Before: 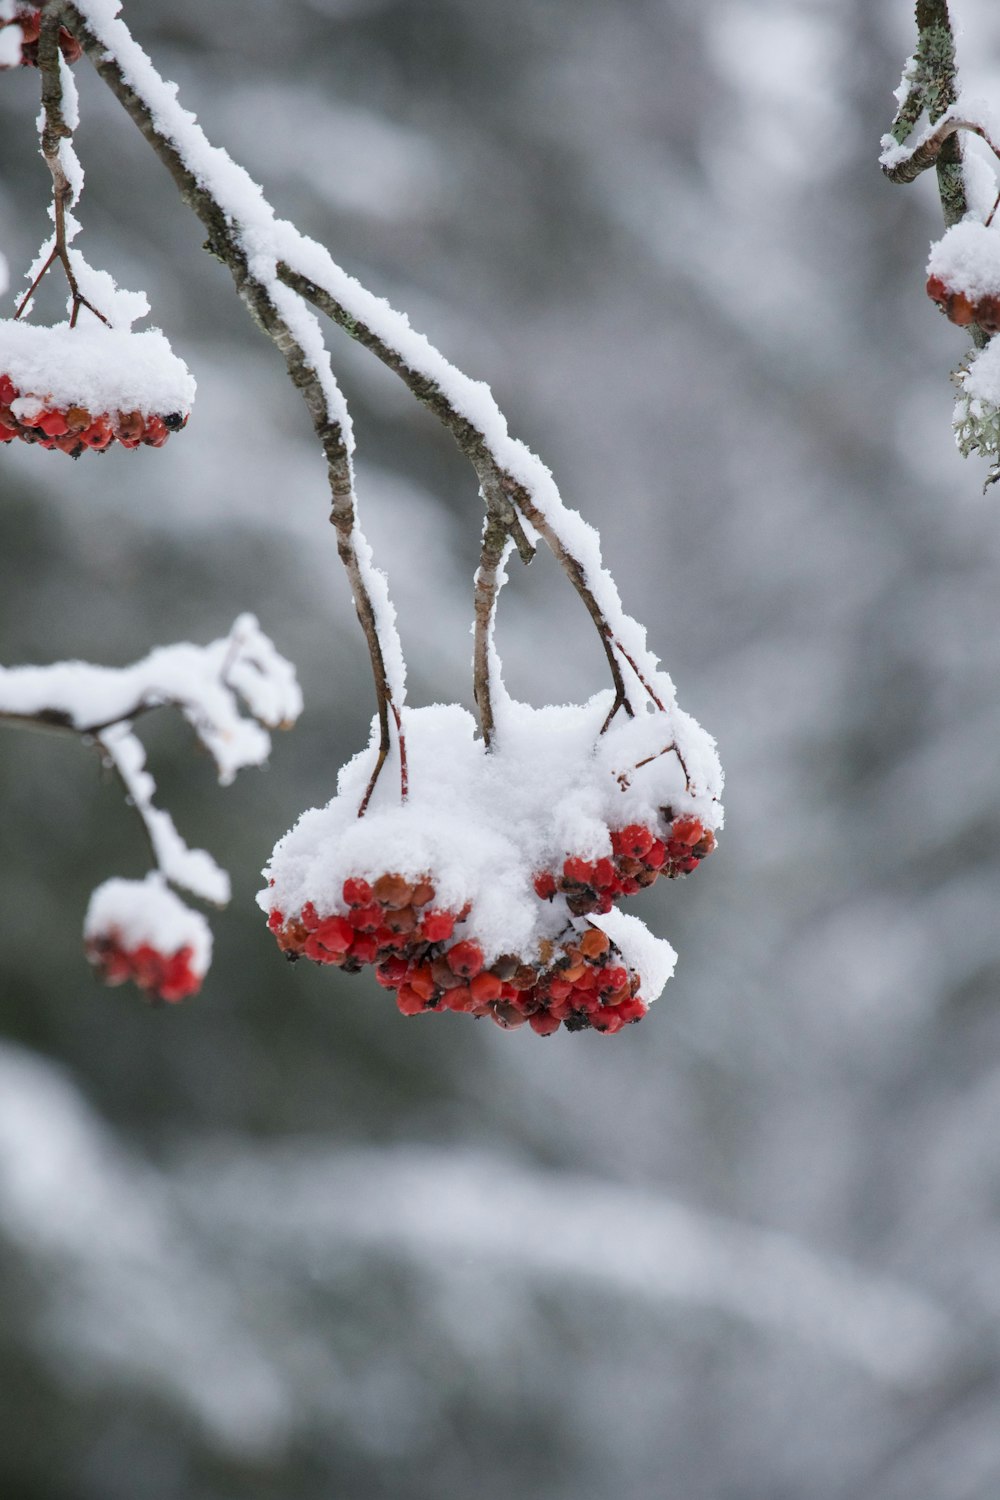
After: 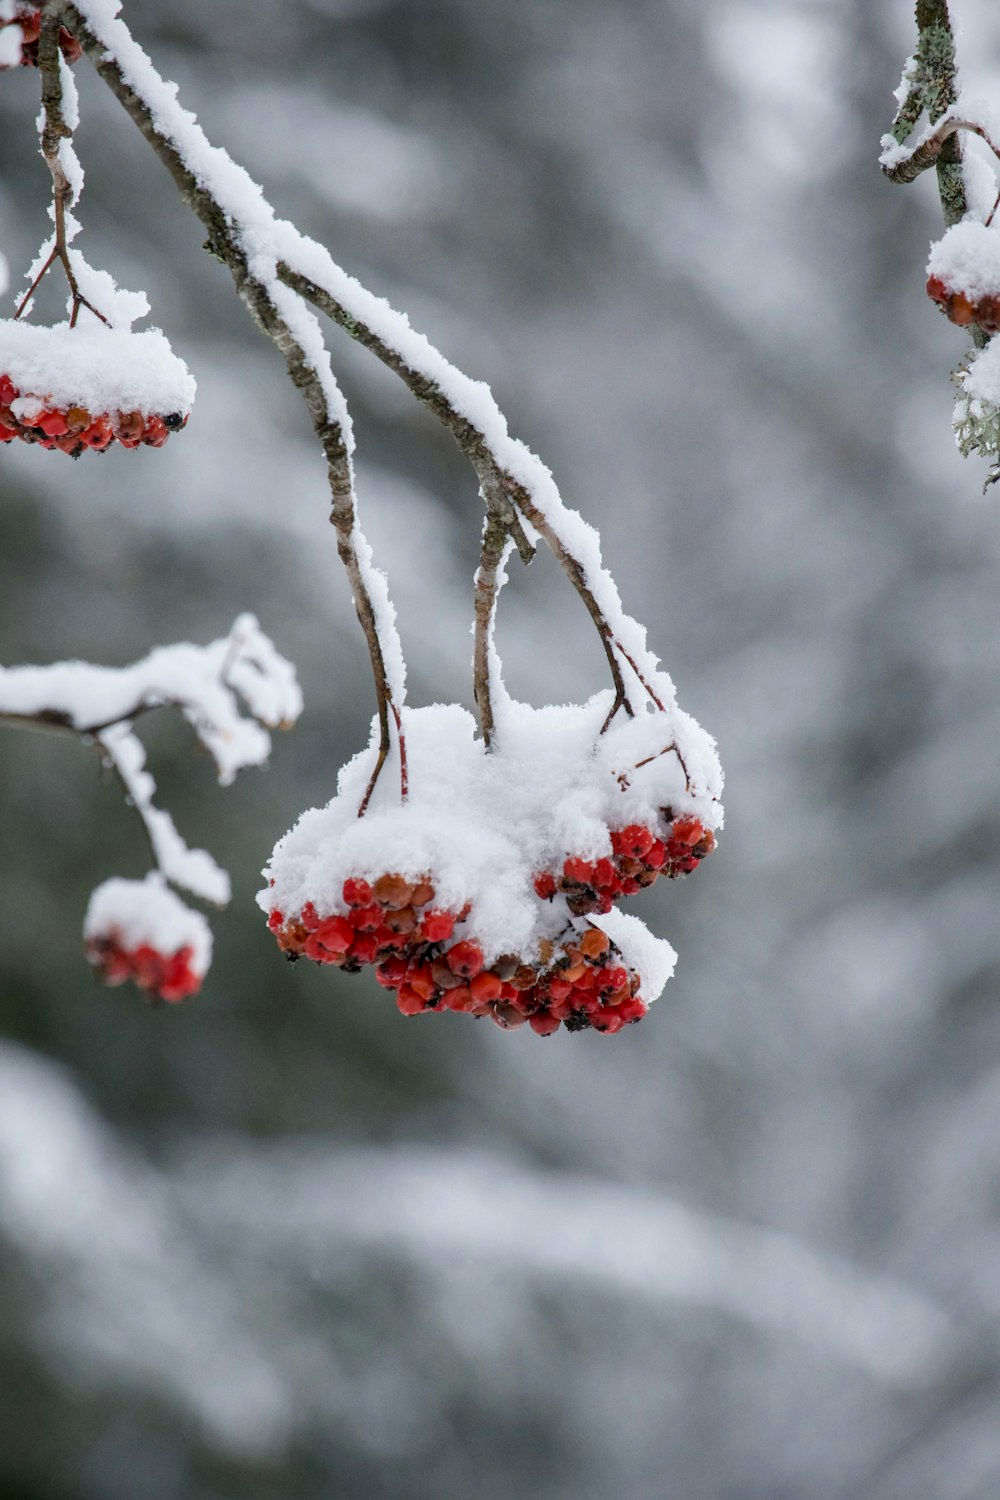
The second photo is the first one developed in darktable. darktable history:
exposure: black level correction 0.009, exposure 0.014 EV, compensate highlight preservation false
local contrast: detail 110%
